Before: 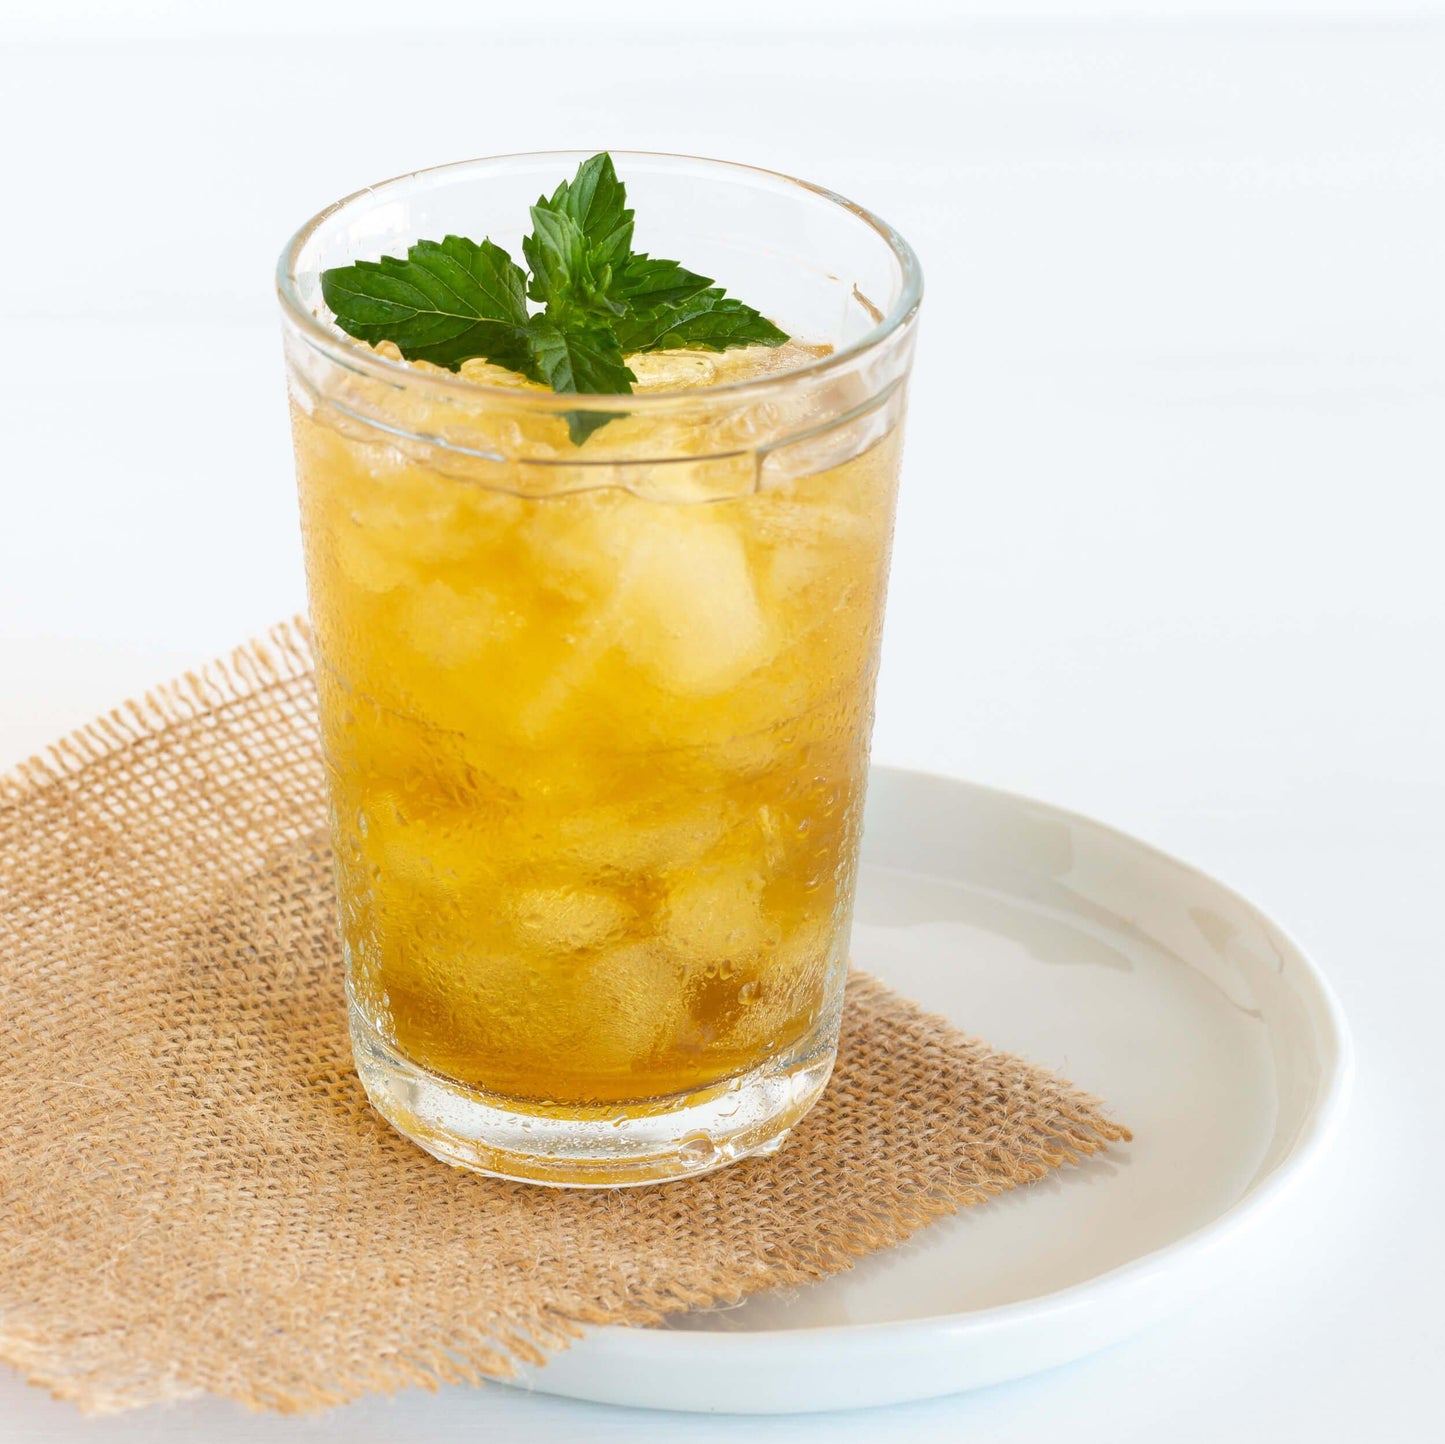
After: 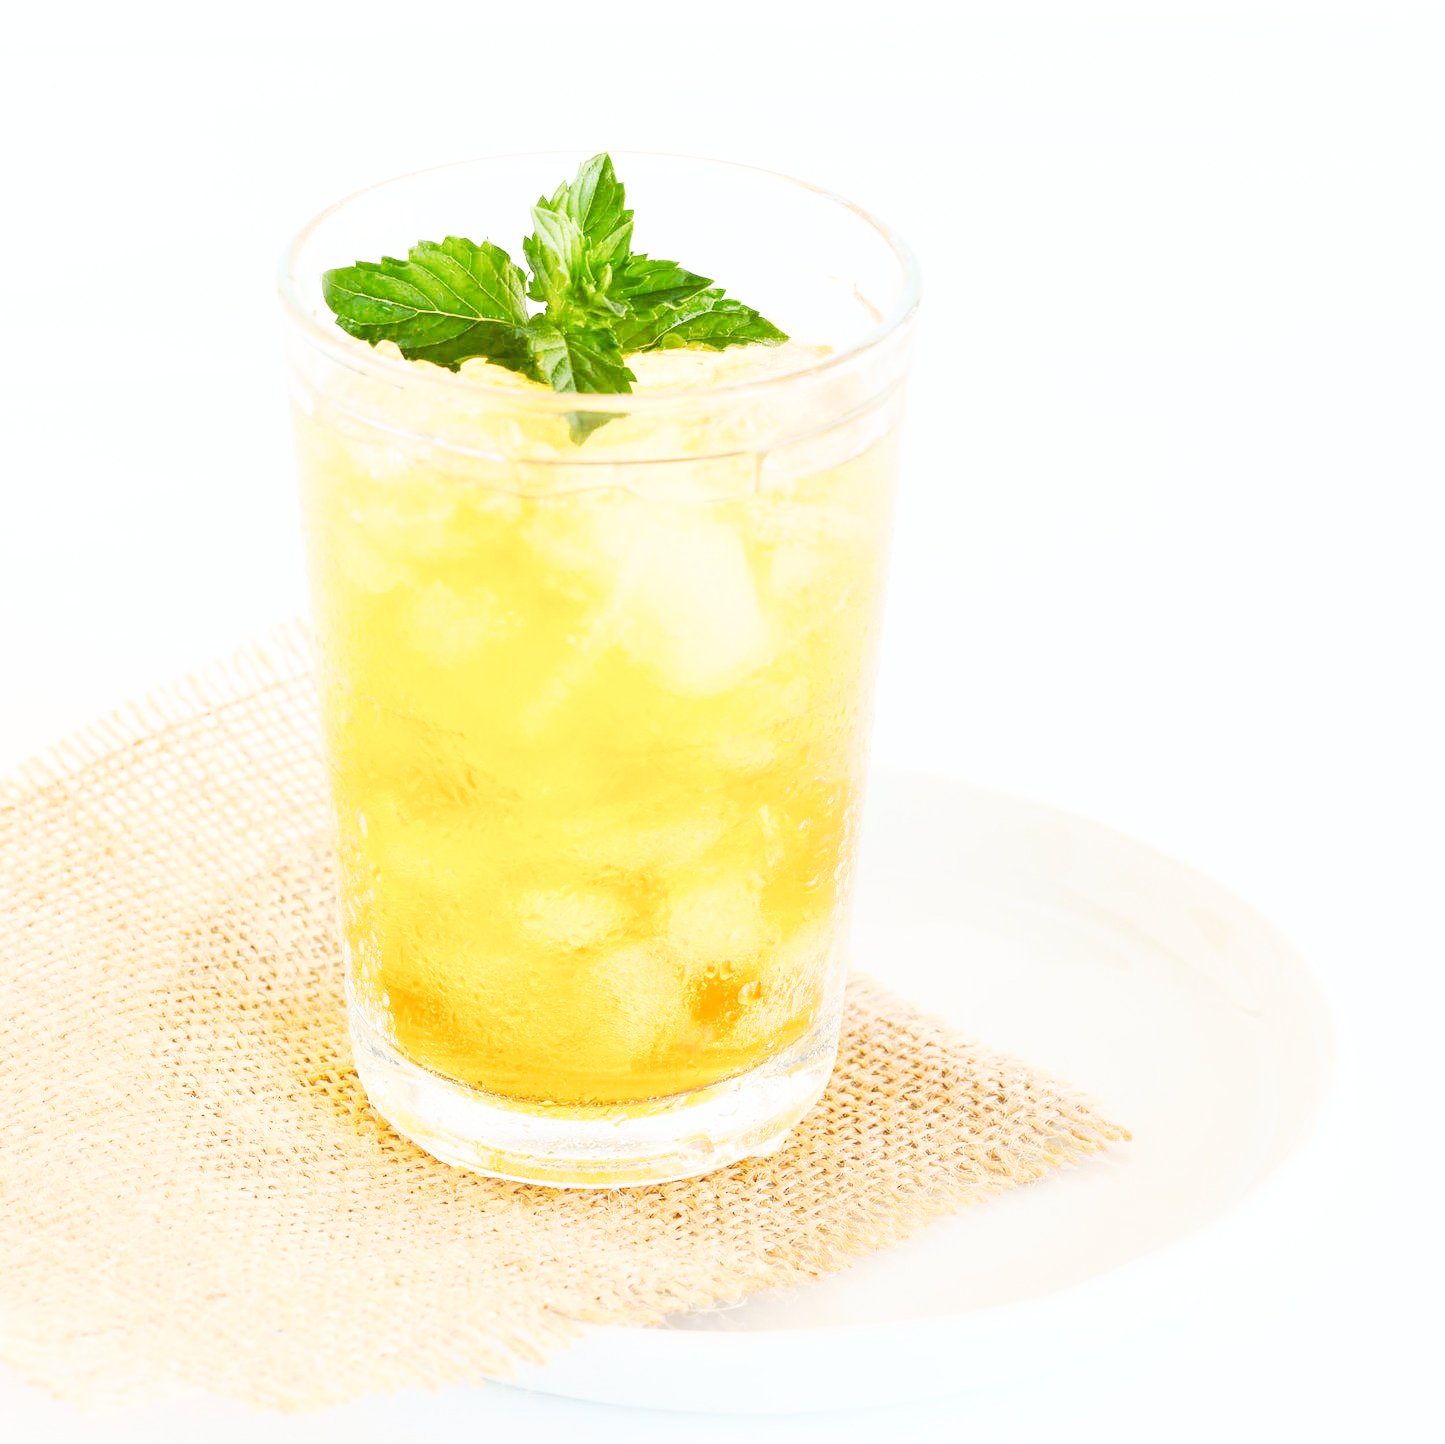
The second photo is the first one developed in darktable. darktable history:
tone curve: curves: ch0 [(0, 0) (0.003, 0.015) (0.011, 0.025) (0.025, 0.056) (0.044, 0.104) (0.069, 0.139) (0.1, 0.181) (0.136, 0.226) (0.177, 0.28) (0.224, 0.346) (0.277, 0.42) (0.335, 0.505) (0.399, 0.594) (0.468, 0.699) (0.543, 0.776) (0.623, 0.848) (0.709, 0.893) (0.801, 0.93) (0.898, 0.97) (1, 1)], preserve colors none
base curve: curves: ch0 [(0, 0) (0.005, 0.002) (0.193, 0.295) (0.399, 0.664) (0.75, 0.928) (1, 1)]
